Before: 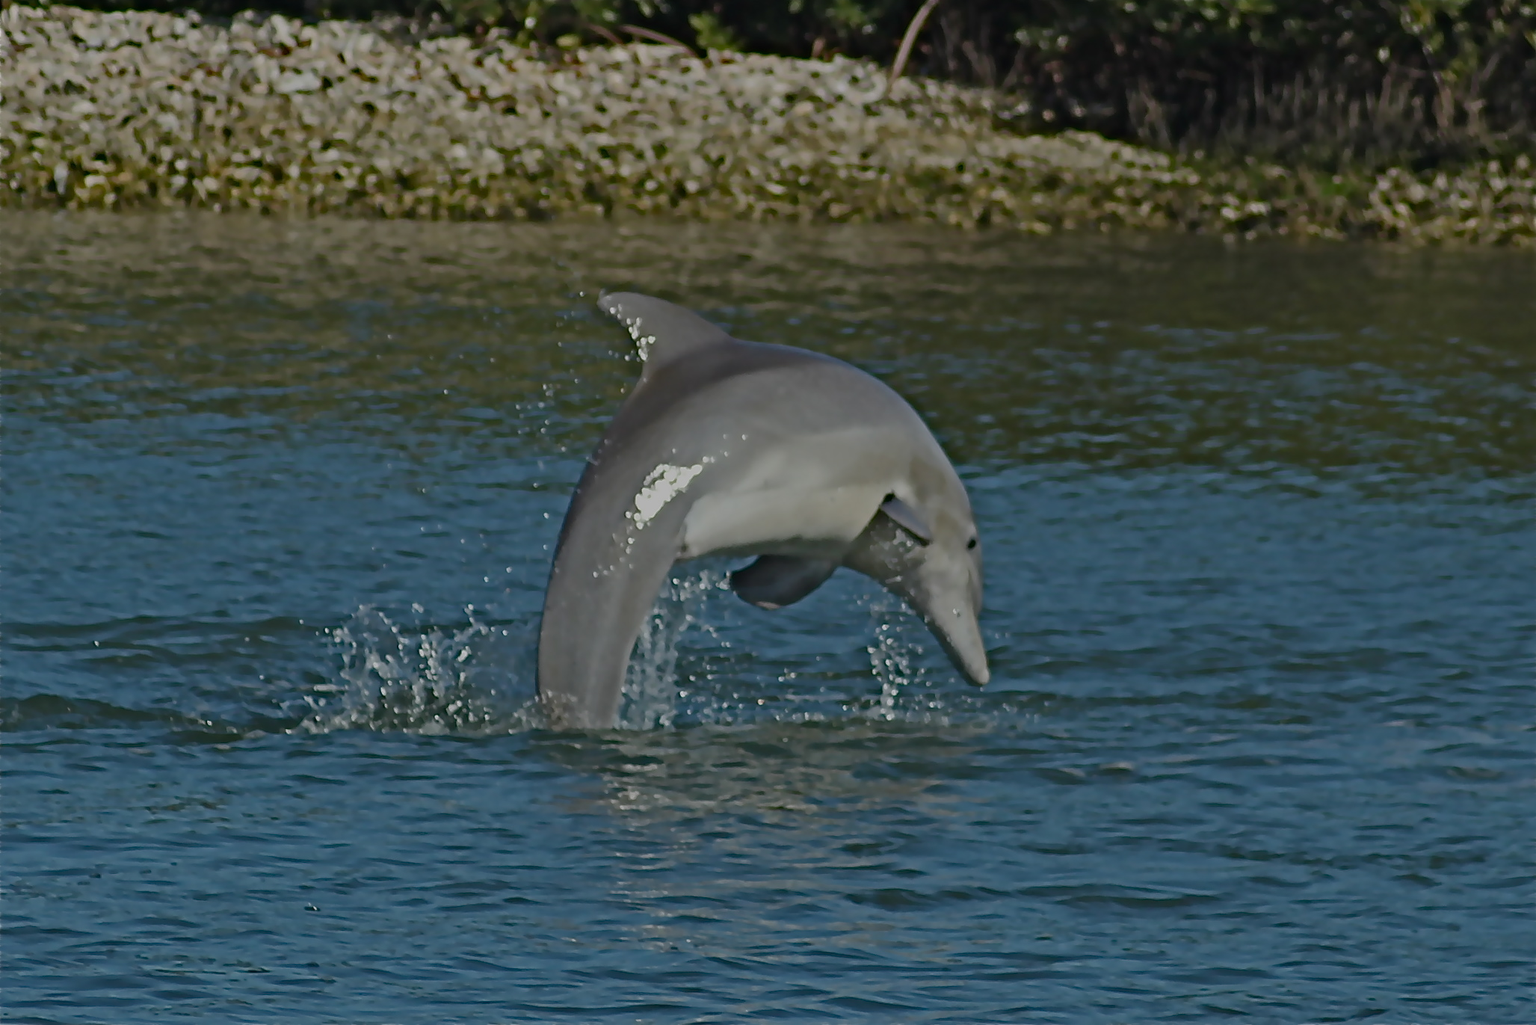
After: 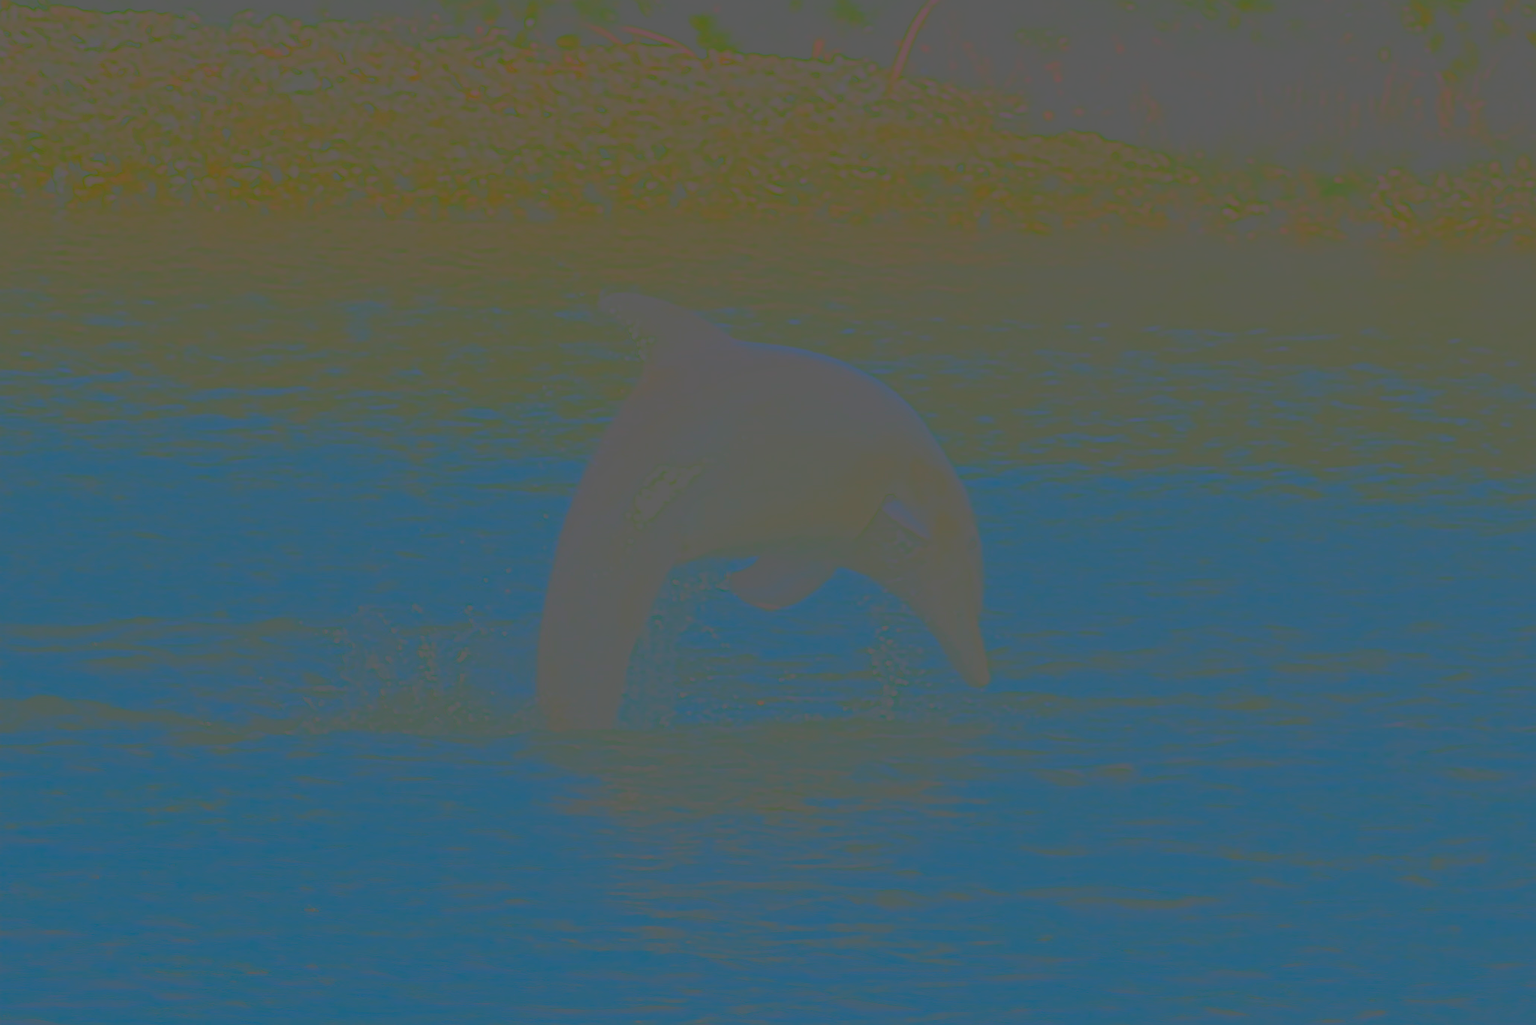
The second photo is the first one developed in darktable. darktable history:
crop and rotate: left 0.101%, bottom 0.013%
exposure: black level correction -0.036, exposure -0.495 EV, compensate highlight preservation false
contrast brightness saturation: contrast -0.973, brightness -0.164, saturation 0.735
